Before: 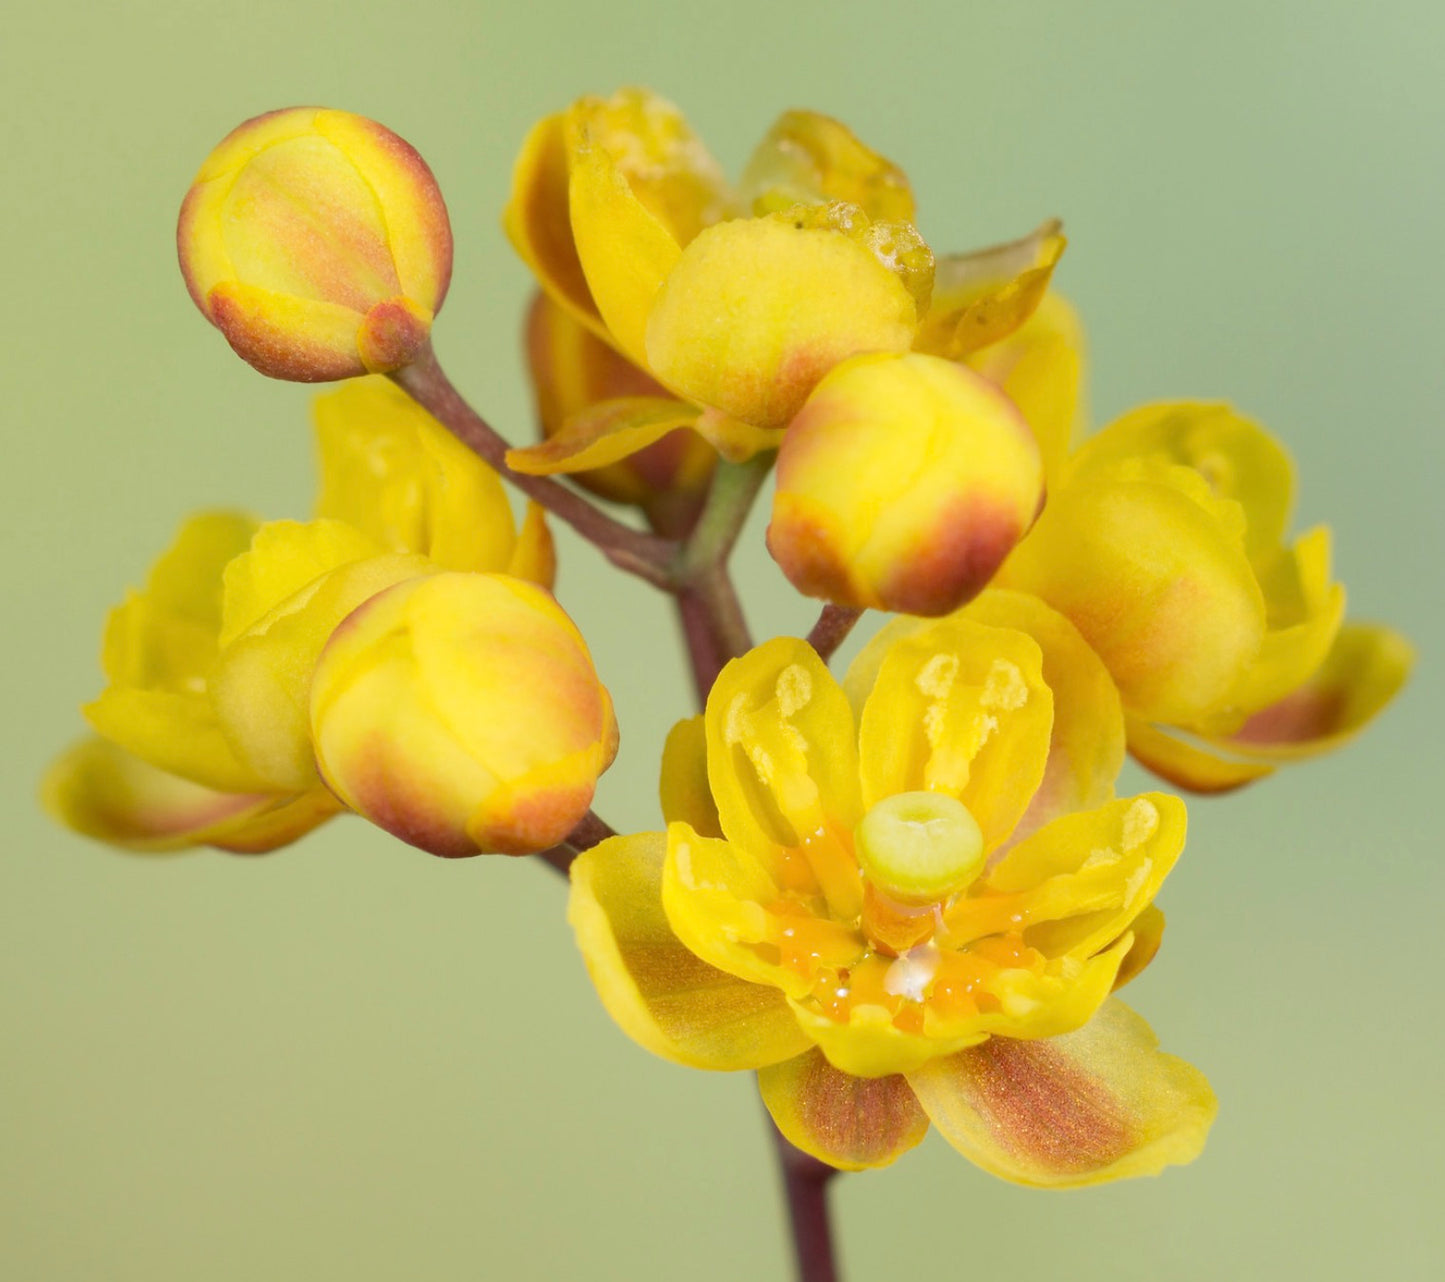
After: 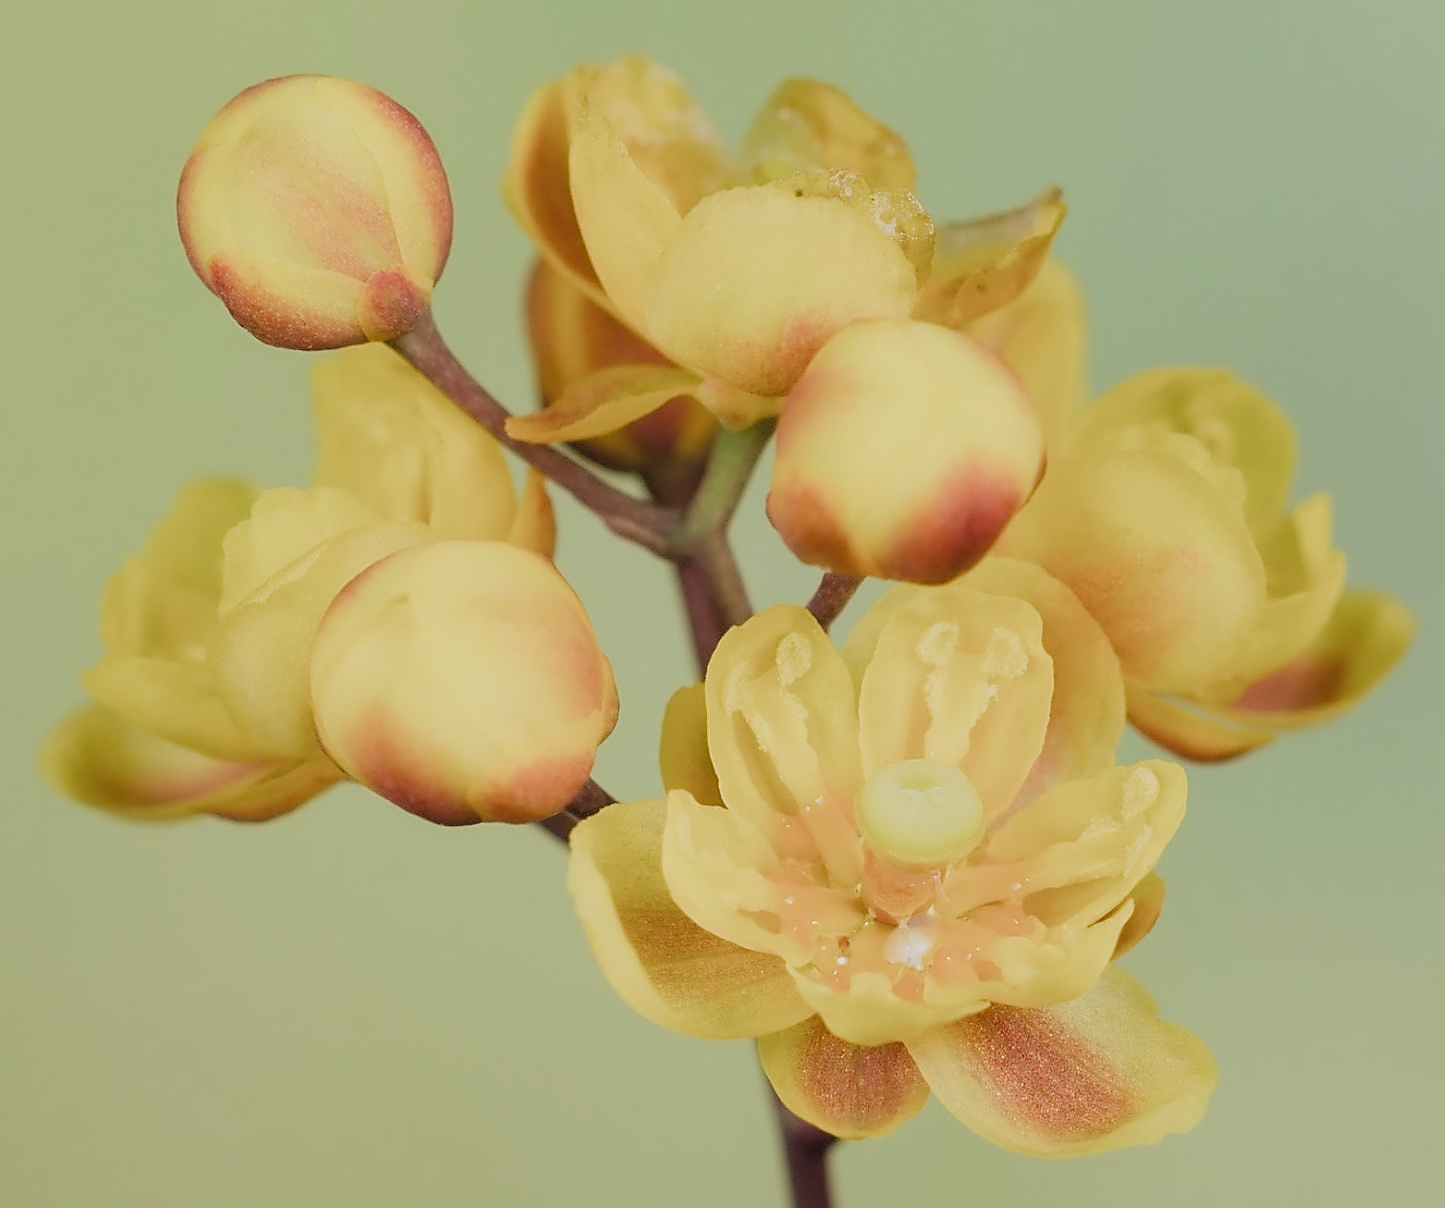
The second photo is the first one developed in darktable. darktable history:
sharpen: on, module defaults
crop and rotate: top 2.519%, bottom 3.187%
contrast equalizer: octaves 7, y [[0.5 ×4, 0.525, 0.667], [0.5 ×6], [0.5 ×6], [0 ×4, 0.042, 0], [0, 0, 0.004, 0.1, 0.191, 0.131]]
filmic rgb: black relative exposure -4.79 EV, white relative exposure 4.04 EV, hardness 2.83, color science v4 (2020)
